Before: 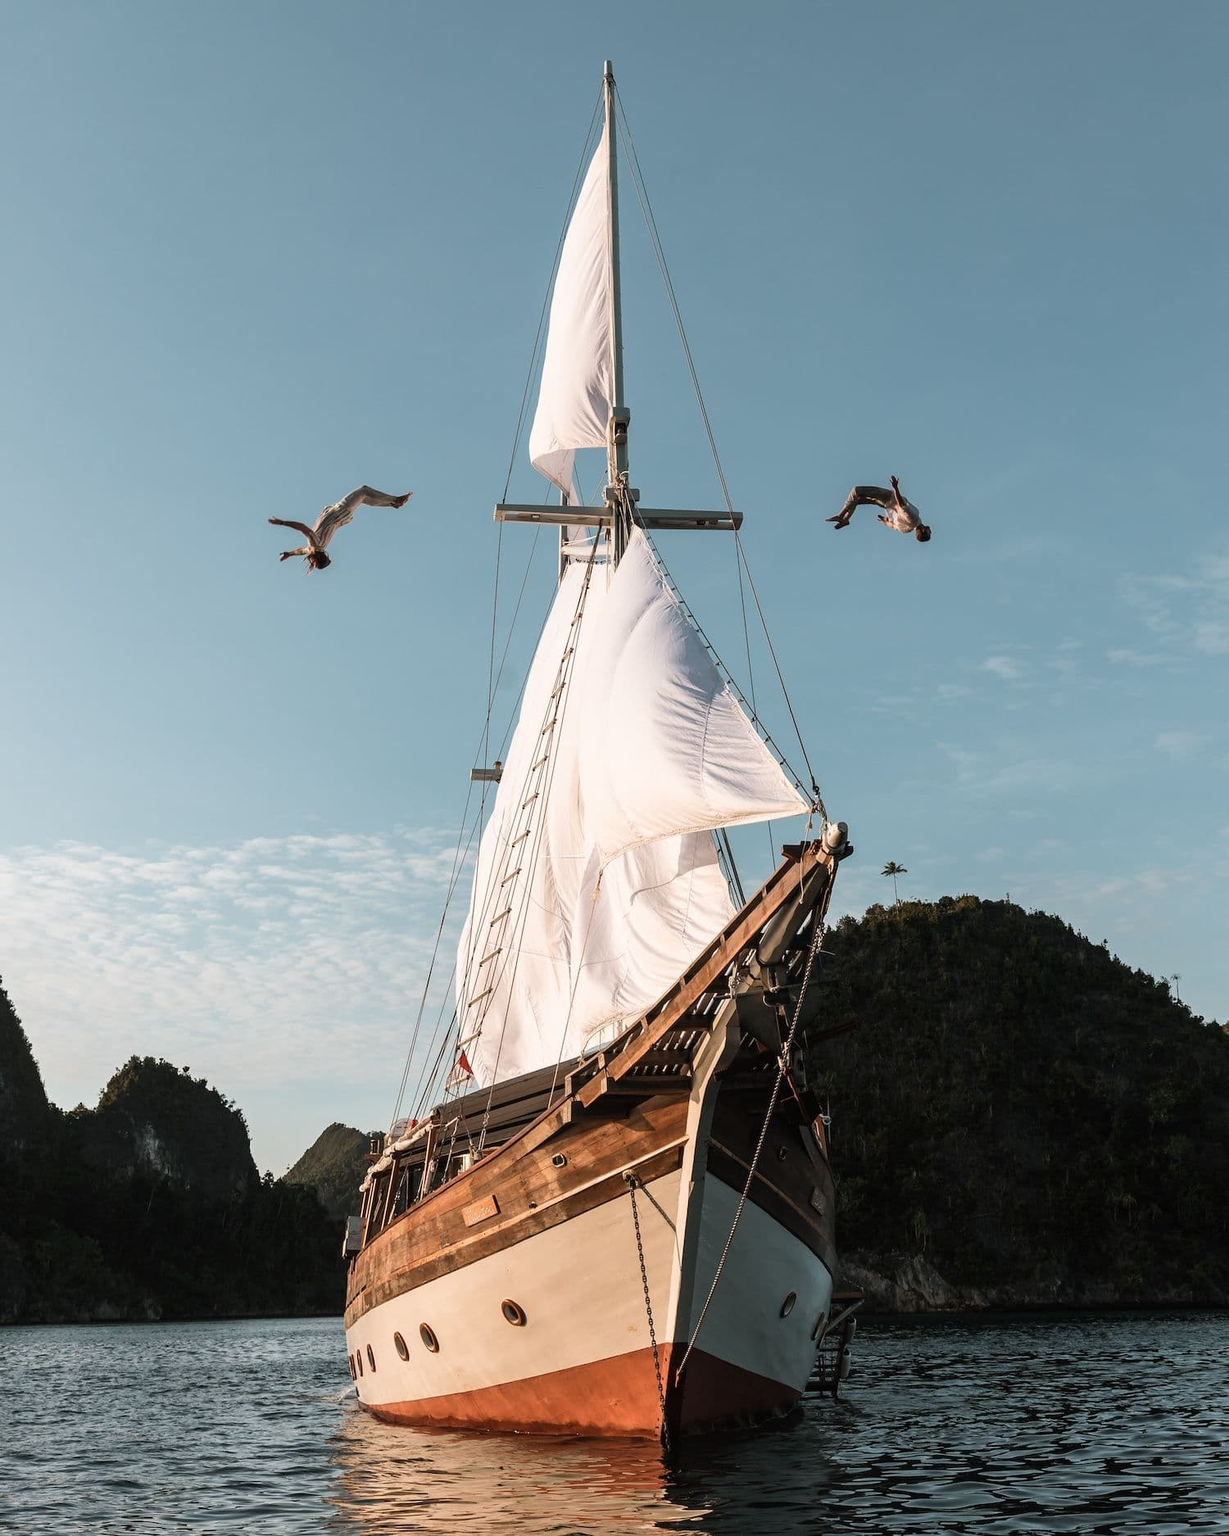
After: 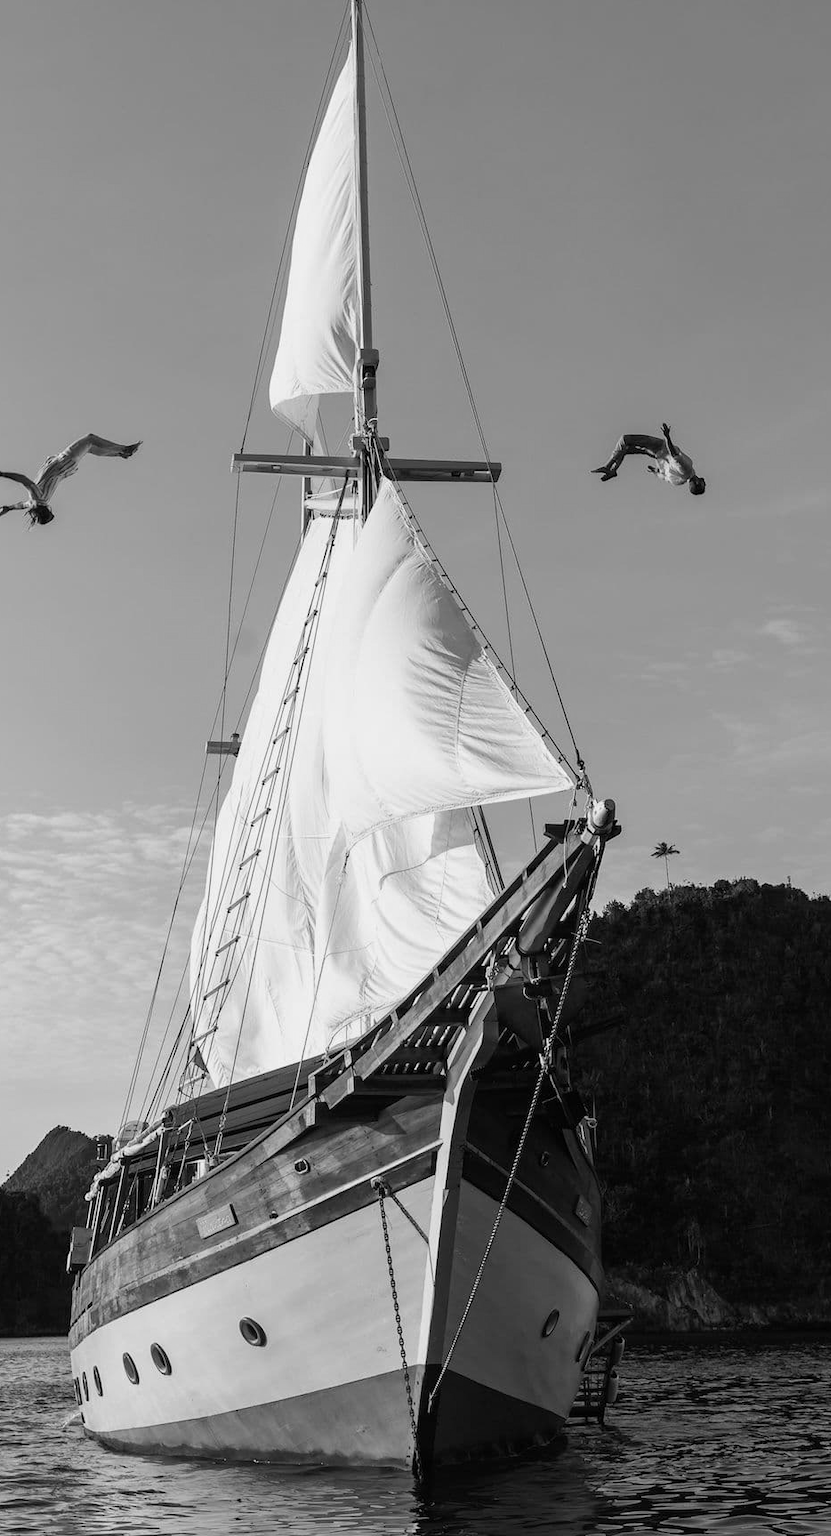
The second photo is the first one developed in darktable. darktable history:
crop and rotate: left 22.918%, top 5.629%, right 14.711%, bottom 2.247%
exposure: exposure -0.116 EV, compensate exposure bias true, compensate highlight preservation false
monochrome: a -4.13, b 5.16, size 1
